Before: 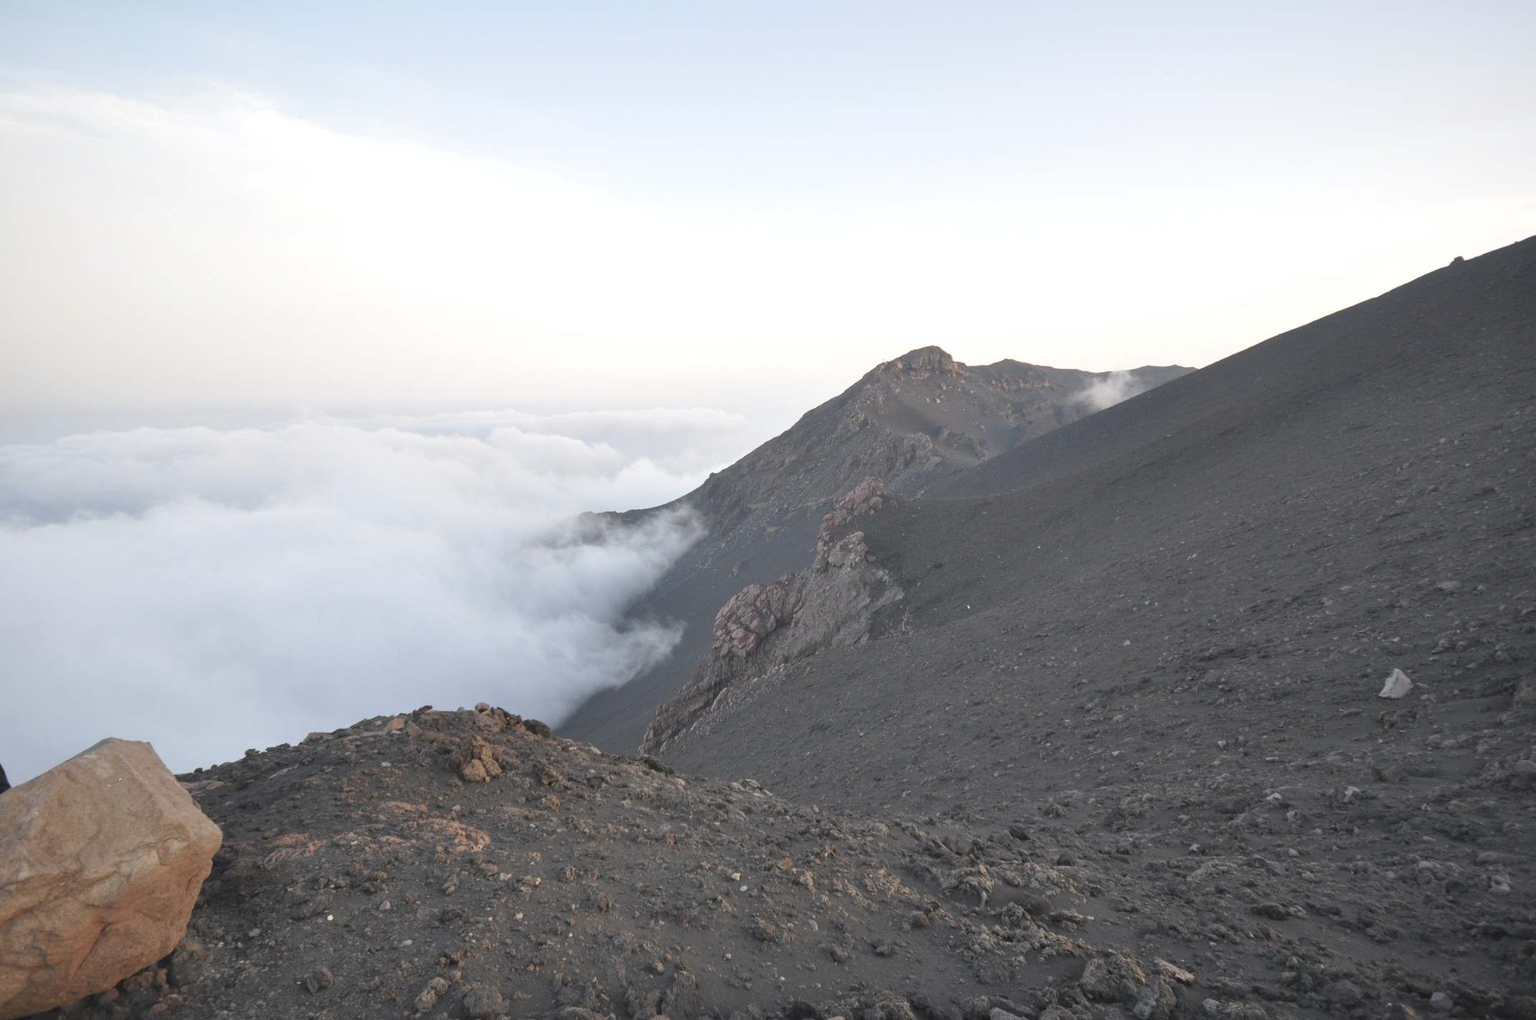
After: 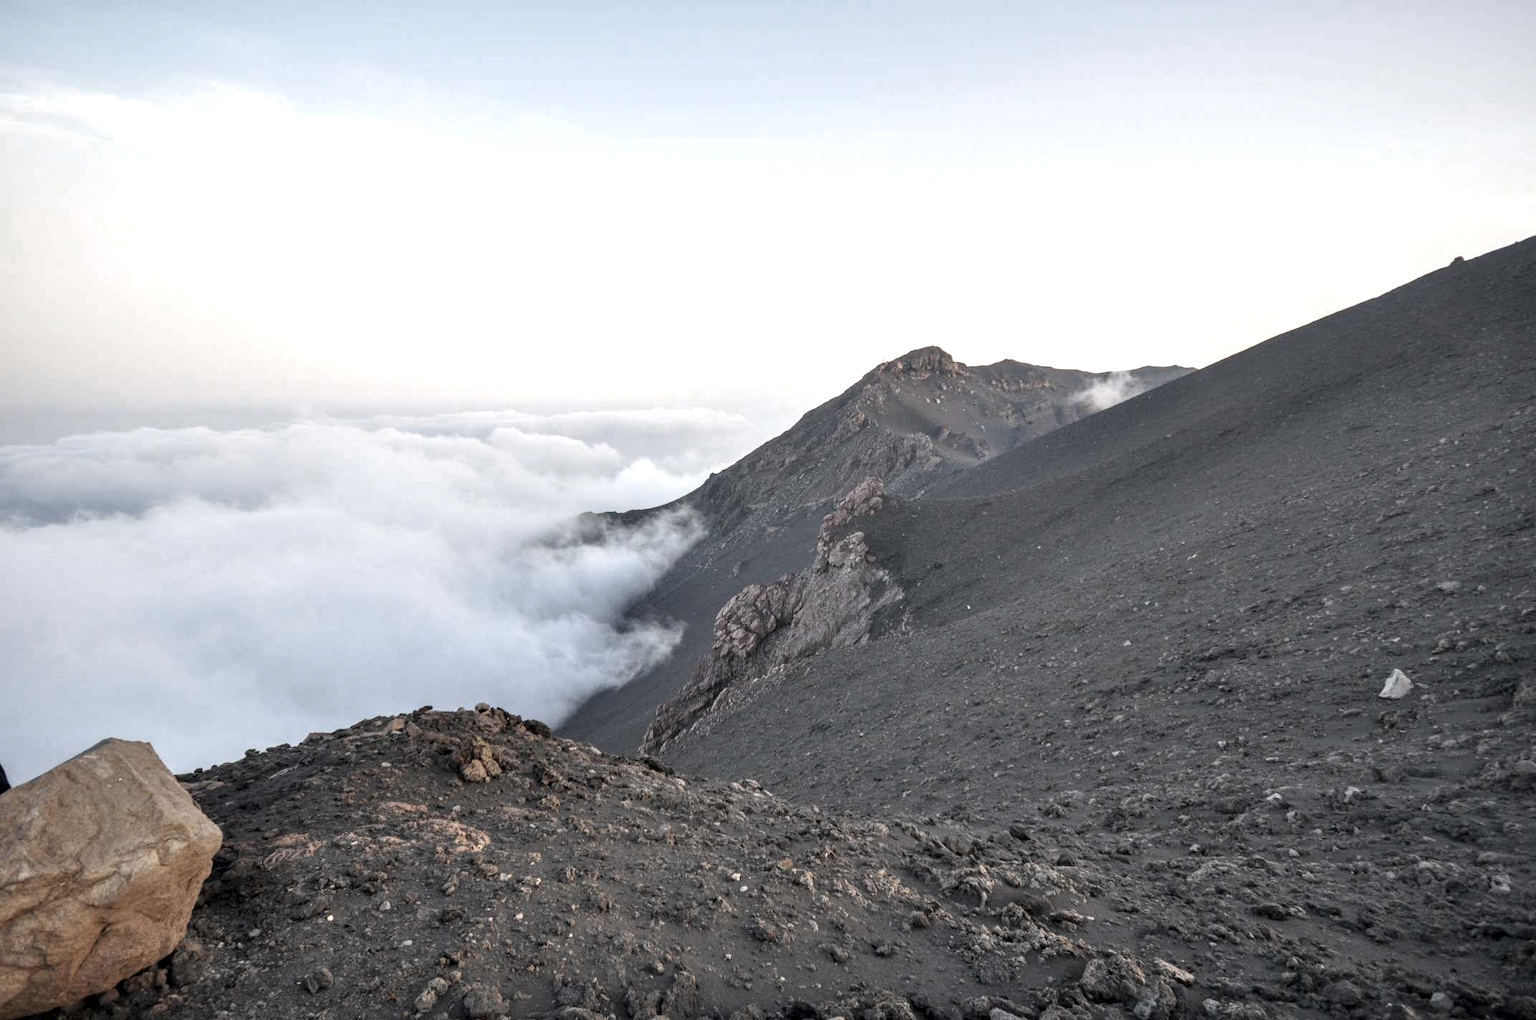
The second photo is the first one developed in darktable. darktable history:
color zones: curves: ch0 [(0, 0.558) (0.143, 0.548) (0.286, 0.447) (0.429, 0.259) (0.571, 0.5) (0.714, 0.5) (0.857, 0.593) (1, 0.558)]; ch1 [(0, 0.543) (0.01, 0.544) (0.12, 0.492) (0.248, 0.458) (0.5, 0.534) (0.748, 0.5) (0.99, 0.469) (1, 0.543)]; ch2 [(0, 0.507) (0.143, 0.522) (0.286, 0.505) (0.429, 0.5) (0.571, 0.5) (0.714, 0.5) (0.857, 0.5) (1, 0.507)]
local contrast: highlights 19%, detail 185%
